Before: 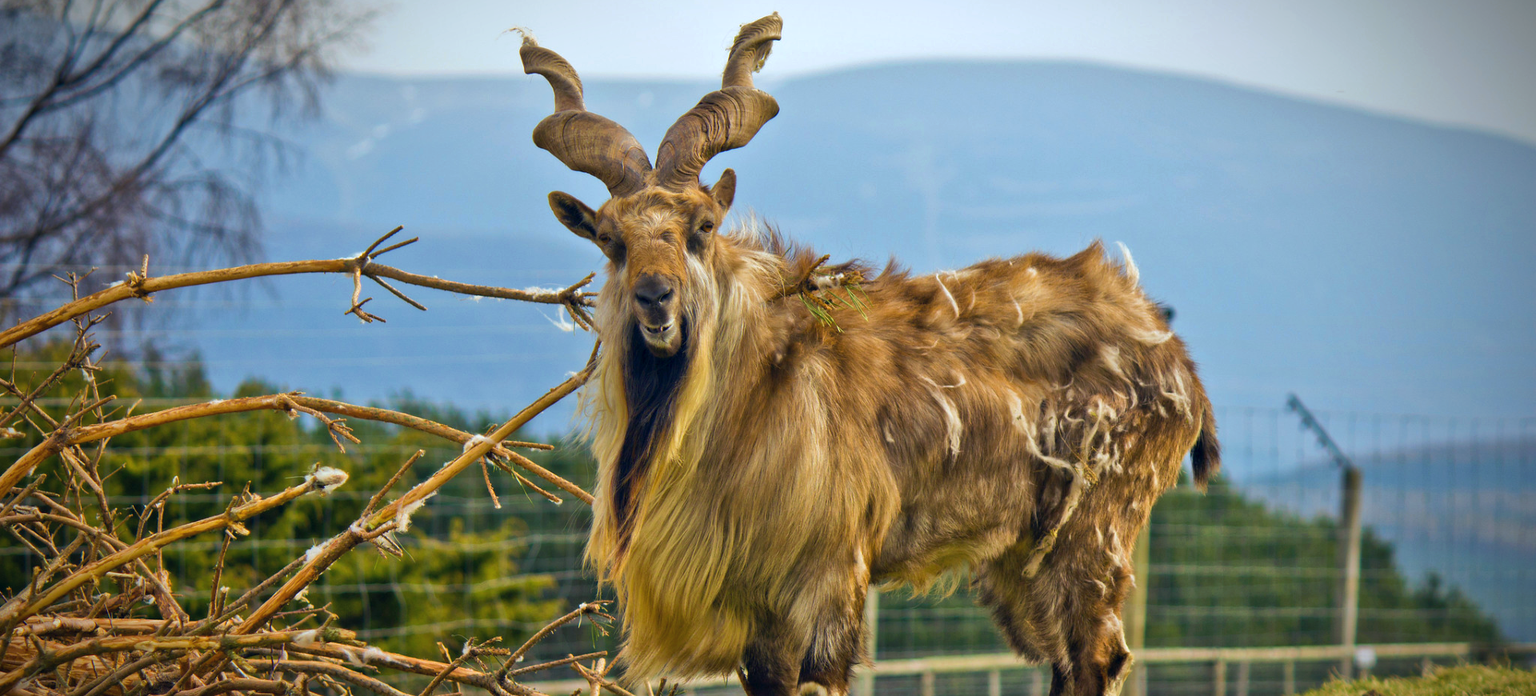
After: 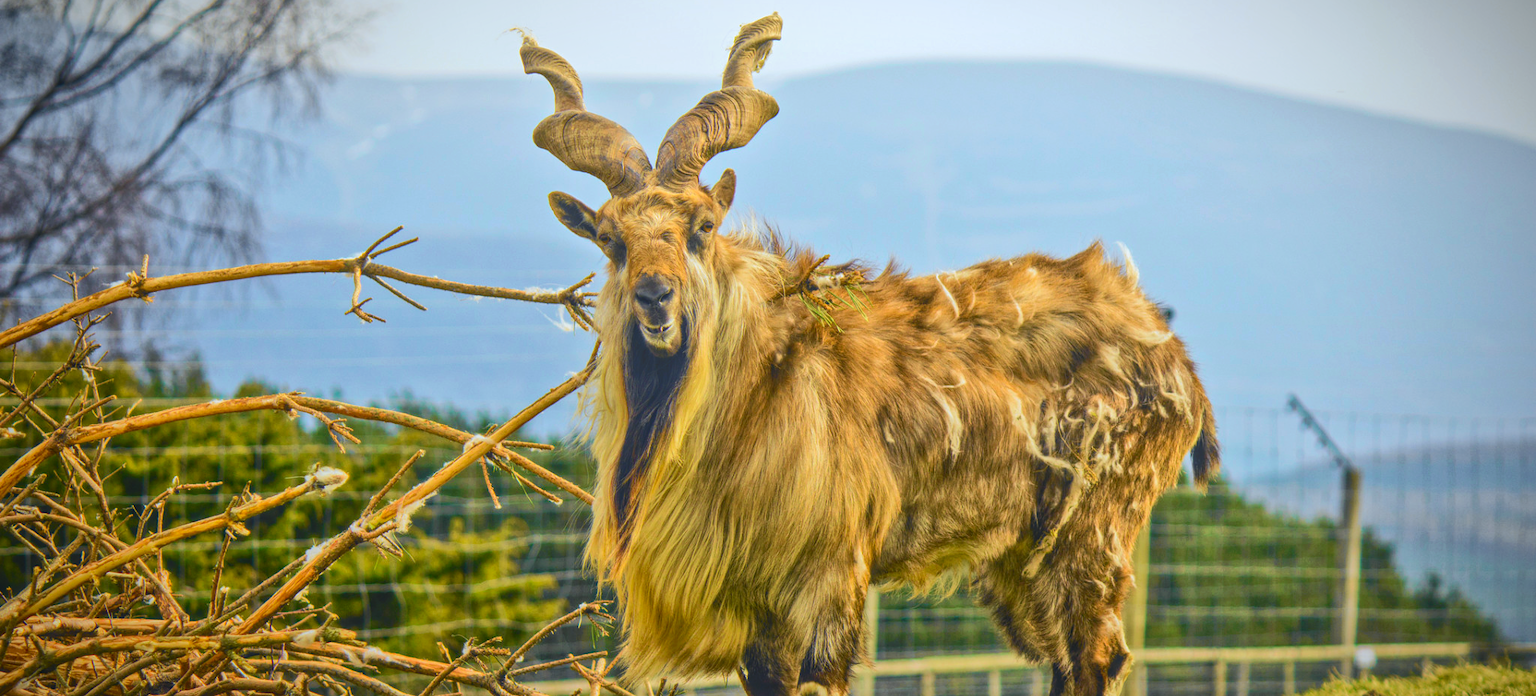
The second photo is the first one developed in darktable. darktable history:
local contrast: highlights 73%, shadows 15%, midtone range 0.197
tone curve: curves: ch0 [(0, 0.003) (0.113, 0.081) (0.207, 0.184) (0.515, 0.612) (0.712, 0.793) (0.984, 0.961)]; ch1 [(0, 0) (0.172, 0.123) (0.317, 0.272) (0.414, 0.382) (0.476, 0.479) (0.505, 0.498) (0.534, 0.534) (0.621, 0.65) (0.709, 0.764) (1, 1)]; ch2 [(0, 0) (0.411, 0.424) (0.505, 0.505) (0.521, 0.524) (0.537, 0.57) (0.65, 0.699) (1, 1)], color space Lab, independent channels, preserve colors none
